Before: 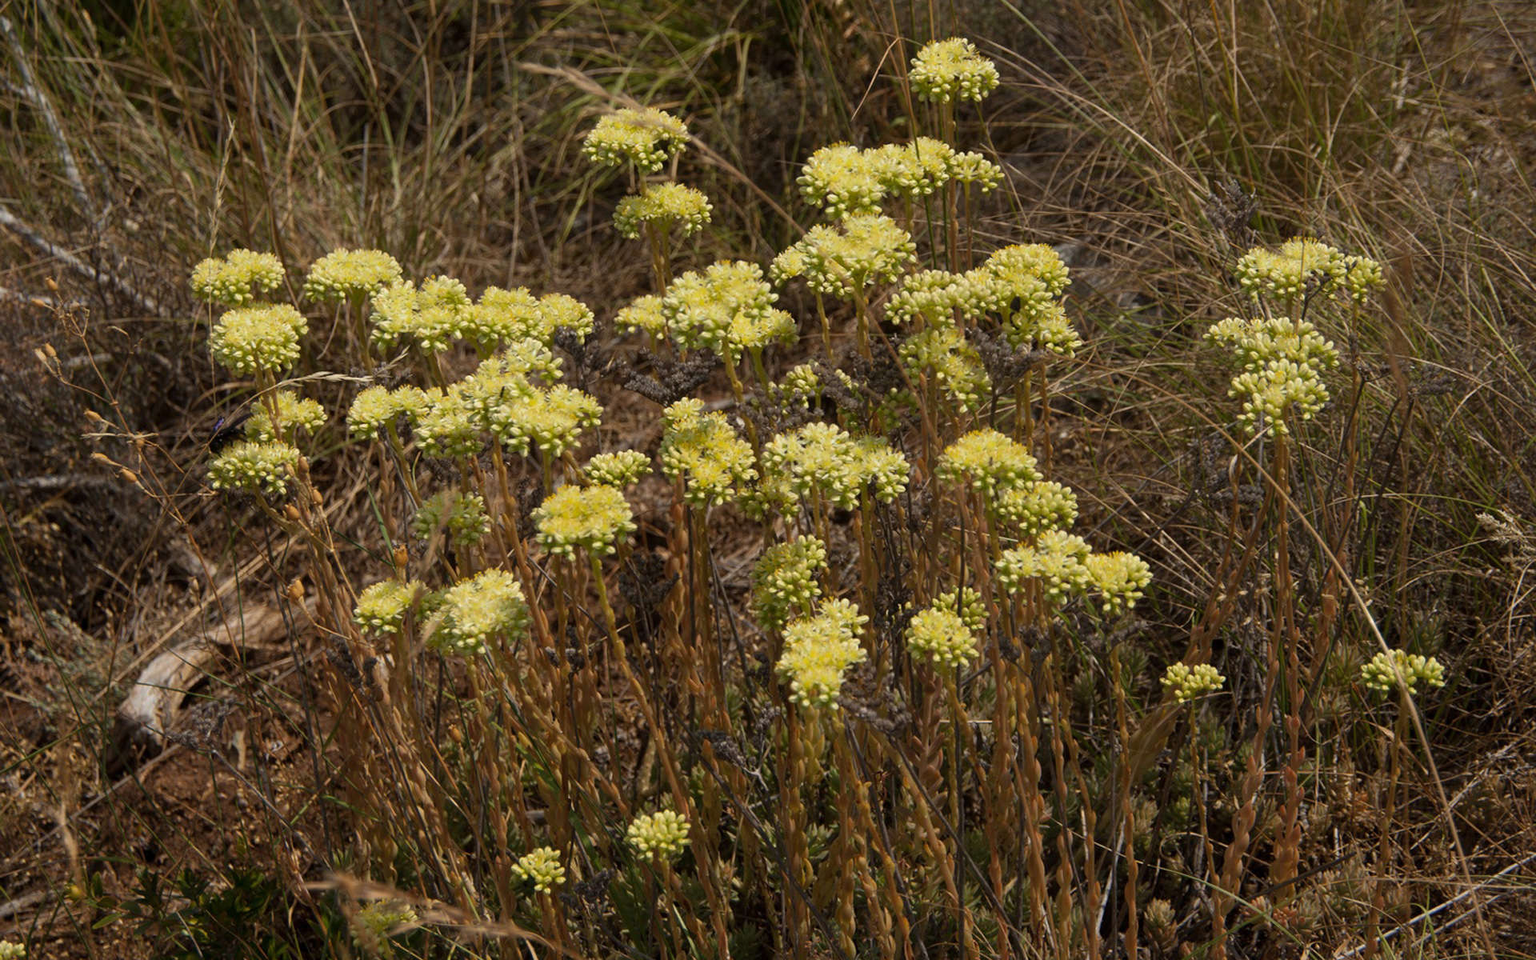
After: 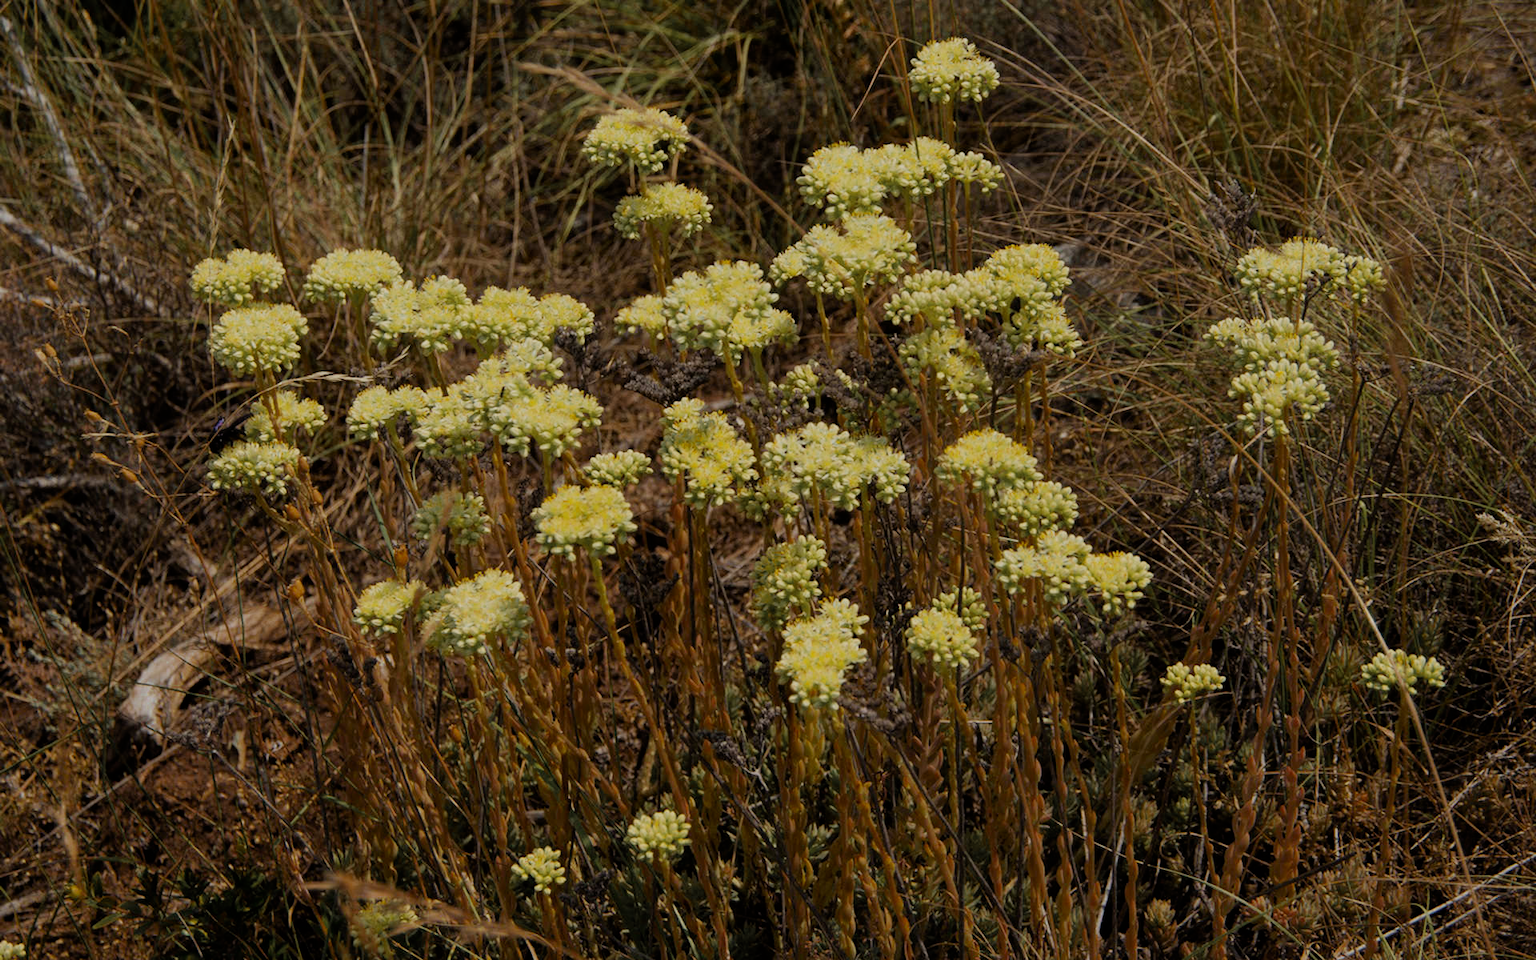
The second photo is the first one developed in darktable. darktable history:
color zones: curves: ch0 [(0.11, 0.396) (0.195, 0.36) (0.25, 0.5) (0.303, 0.412) (0.357, 0.544) (0.75, 0.5) (0.967, 0.328)]; ch1 [(0, 0.468) (0.112, 0.512) (0.202, 0.6) (0.25, 0.5) (0.307, 0.352) (0.357, 0.544) (0.75, 0.5) (0.963, 0.524)]
filmic rgb: black relative exposure -7.17 EV, white relative exposure 5.39 EV, hardness 3.02
